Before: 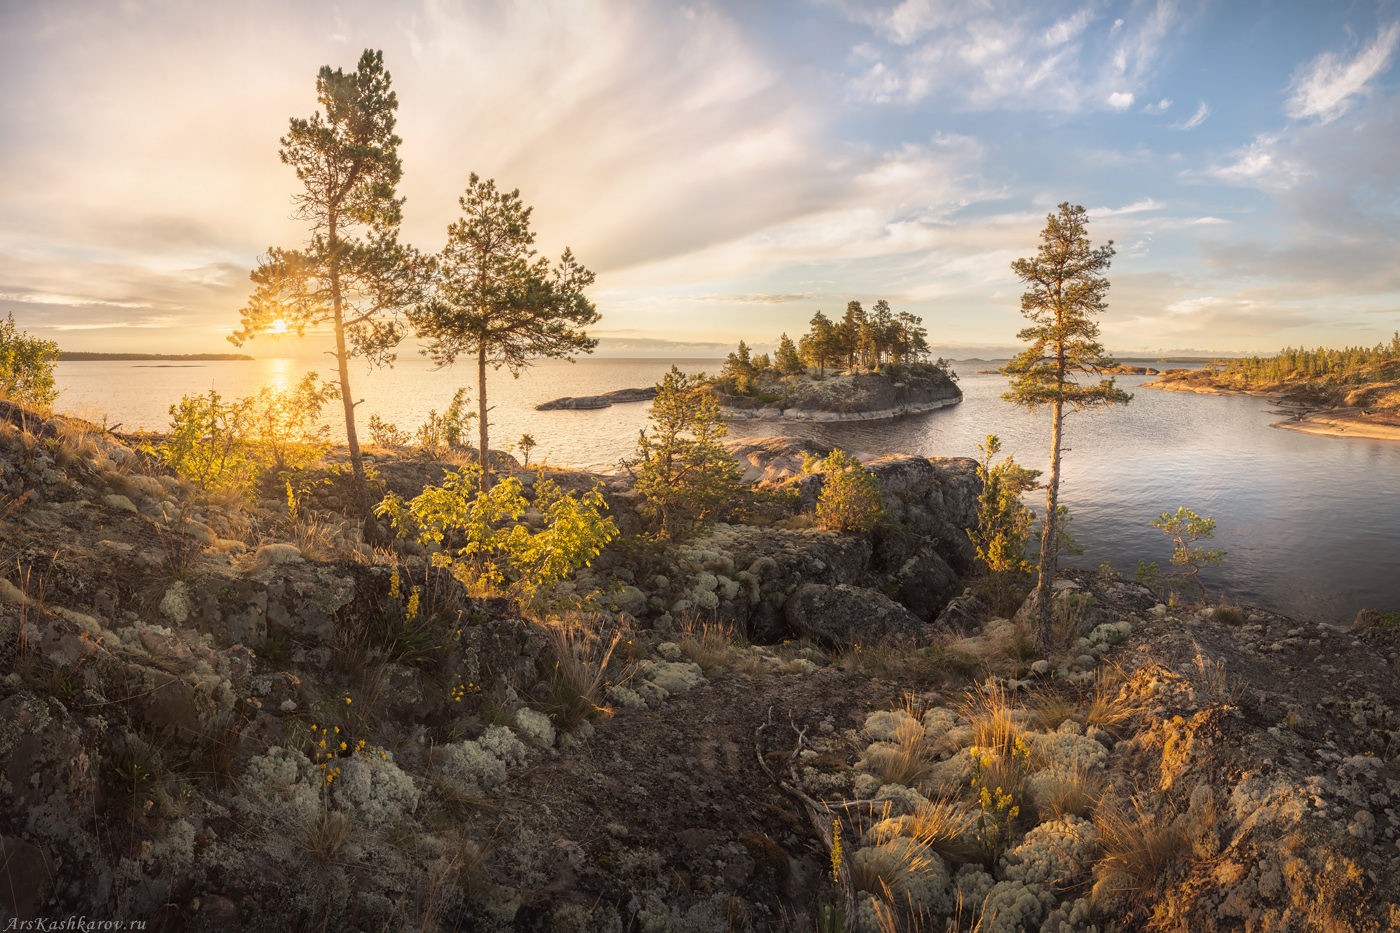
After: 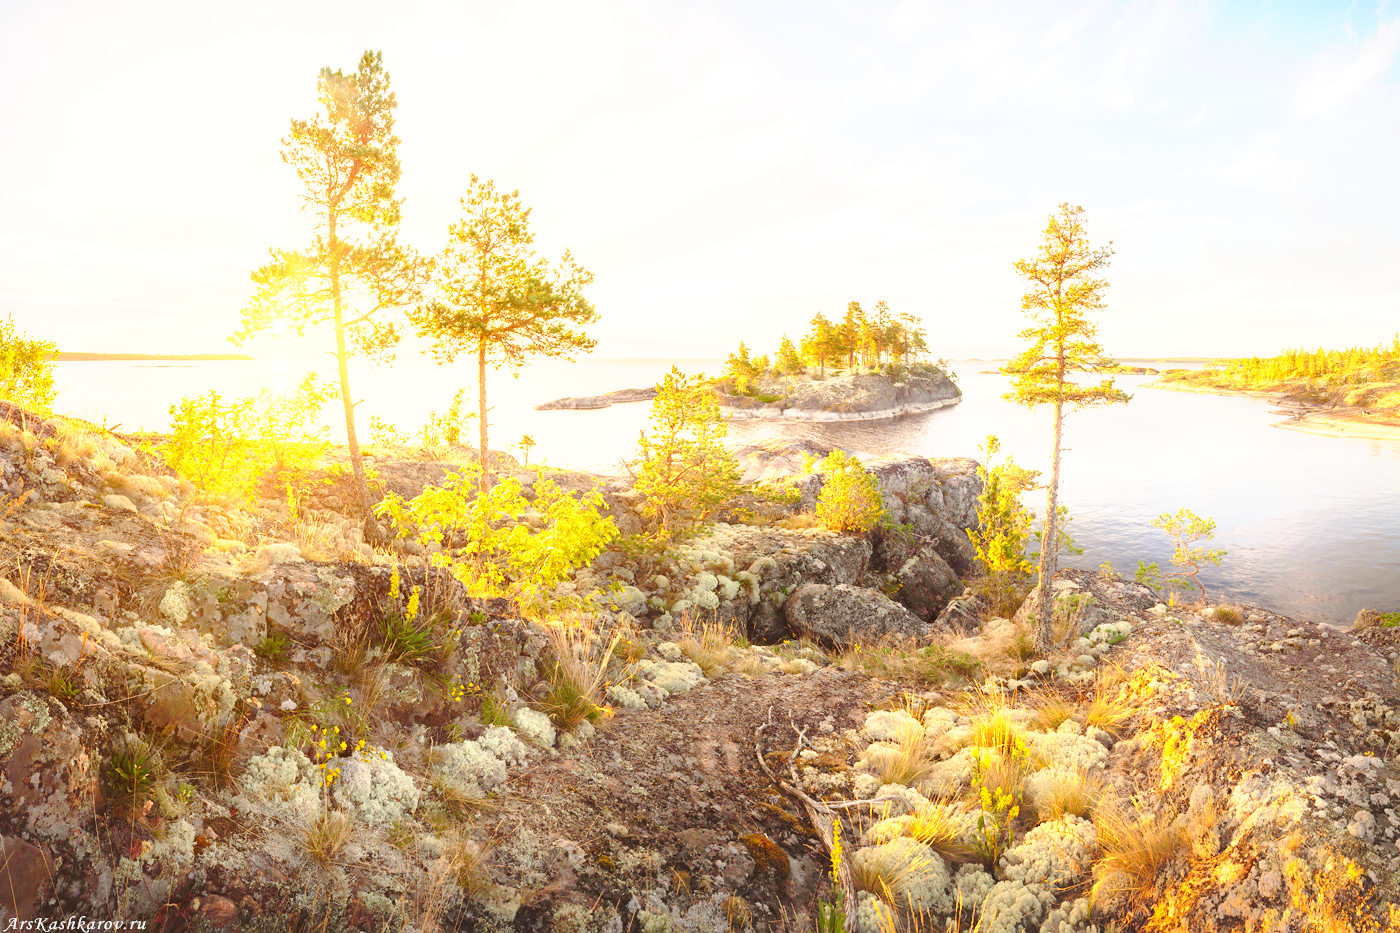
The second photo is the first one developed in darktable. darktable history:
exposure: black level correction 0, exposure 1.582 EV, compensate exposure bias true, compensate highlight preservation false
base curve: curves: ch0 [(0, 0) (0.025, 0.046) (0.112, 0.277) (0.467, 0.74) (0.814, 0.929) (1, 0.942)], preserve colors none
color correction: highlights b* -0.01, saturation 1.81
